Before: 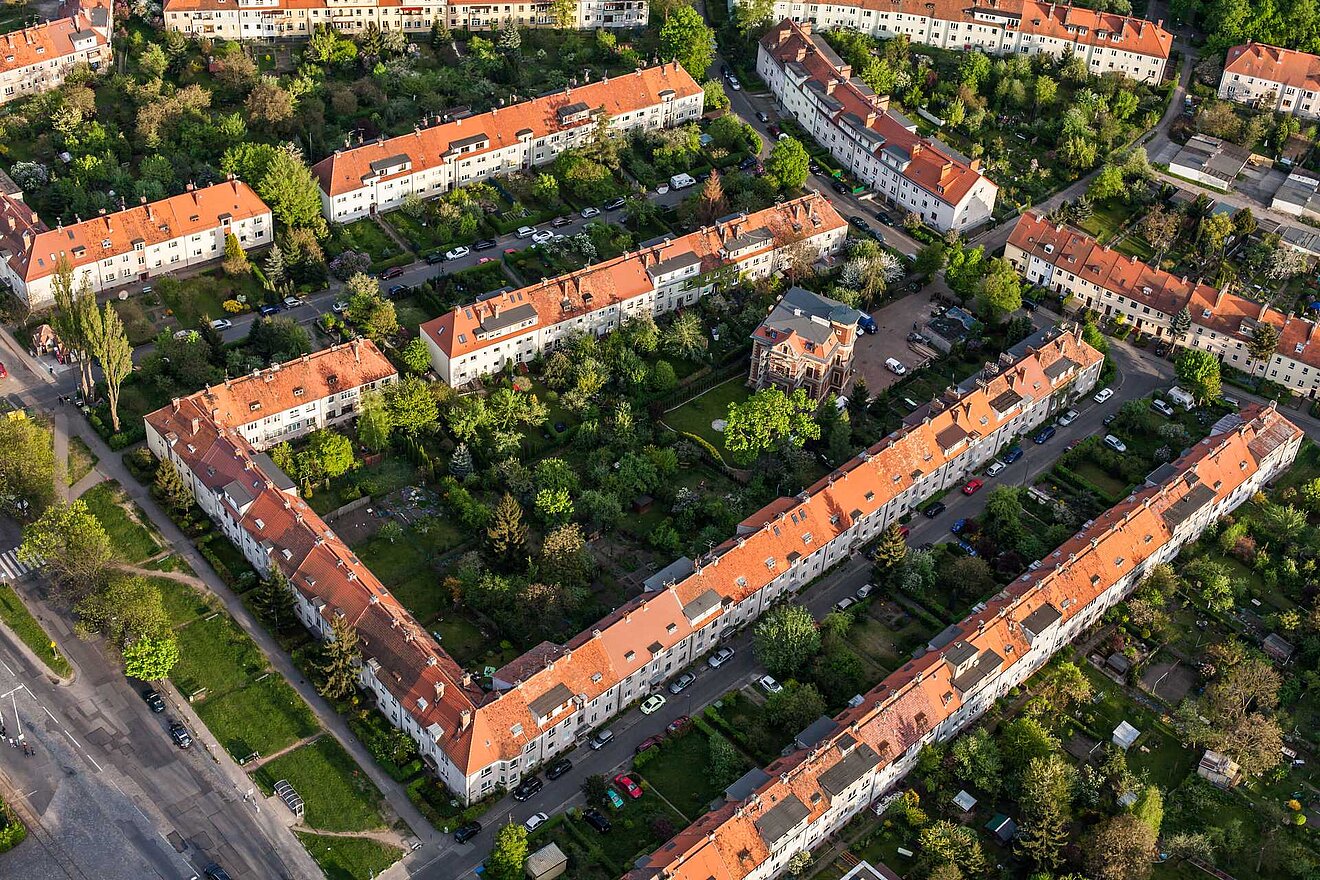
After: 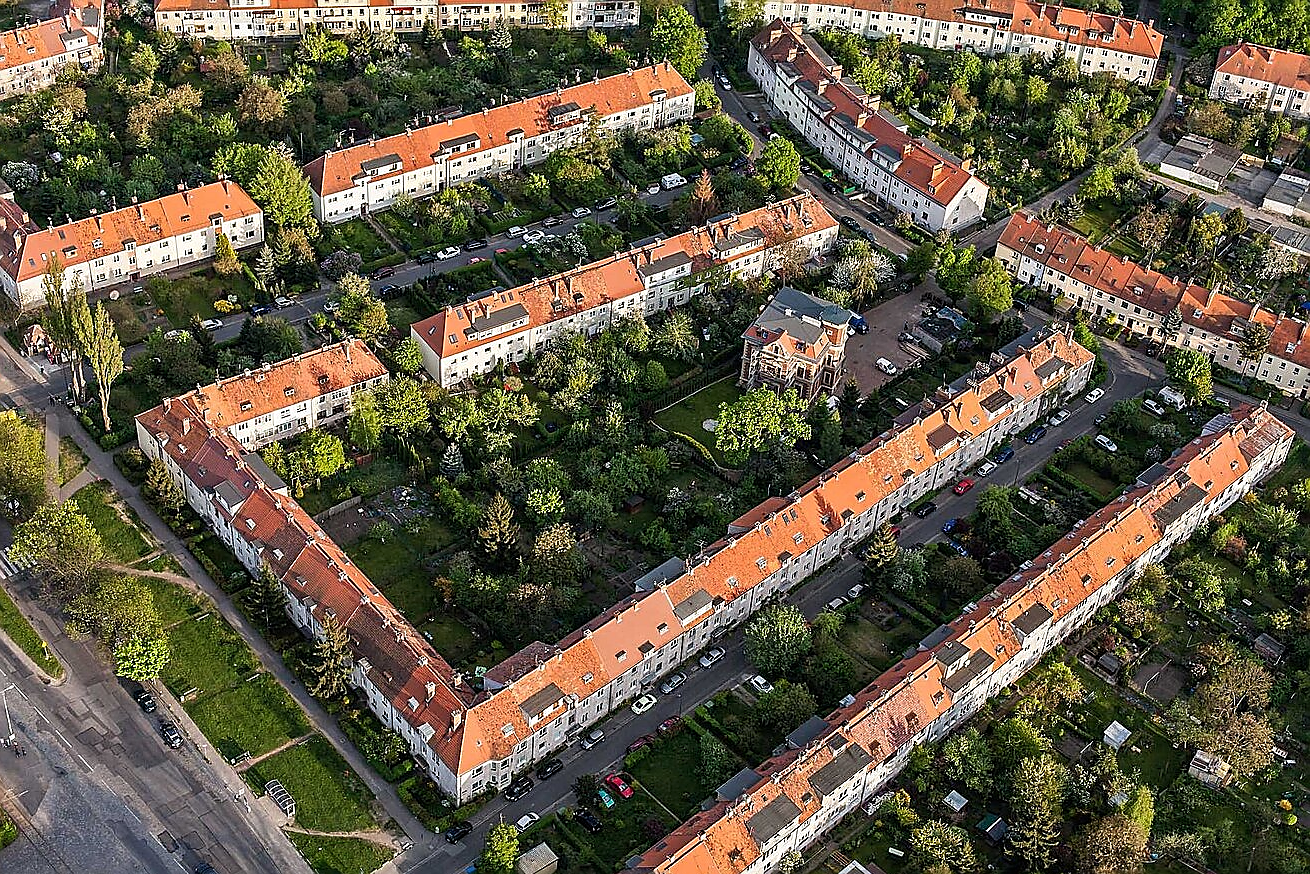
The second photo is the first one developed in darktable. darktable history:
crop and rotate: left 0.744%, top 0.22%, bottom 0.409%
sharpen: radius 1.362, amount 1.242, threshold 0.678
